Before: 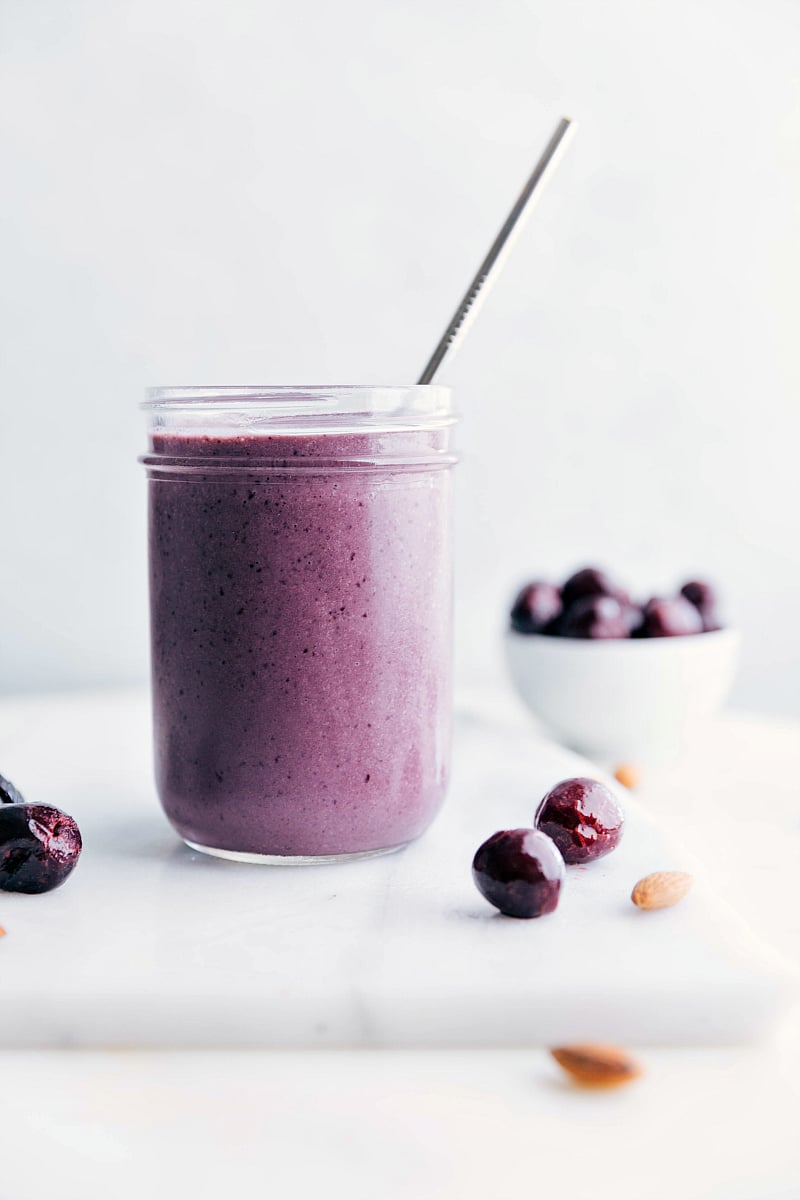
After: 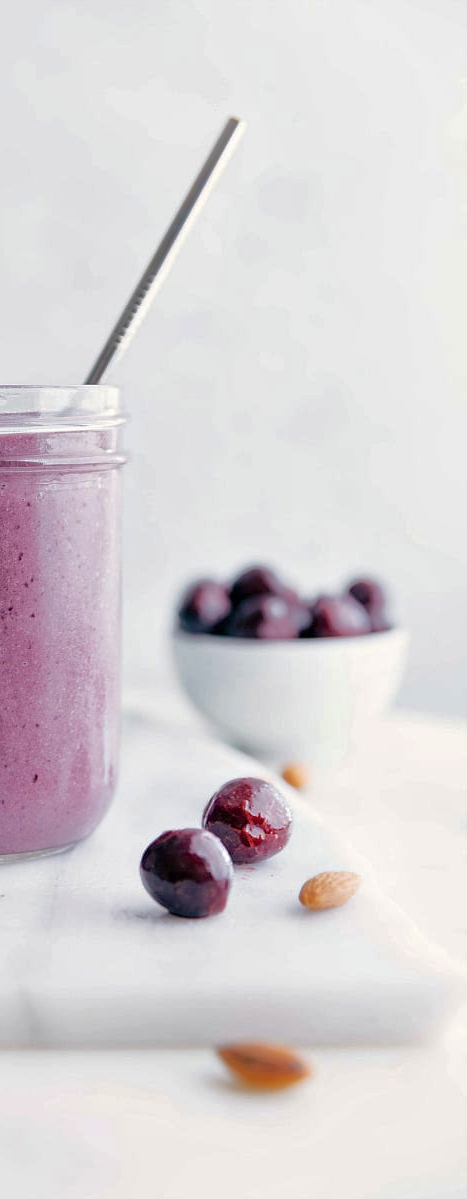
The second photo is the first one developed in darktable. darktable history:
crop: left 41.609%
shadows and highlights: on, module defaults
